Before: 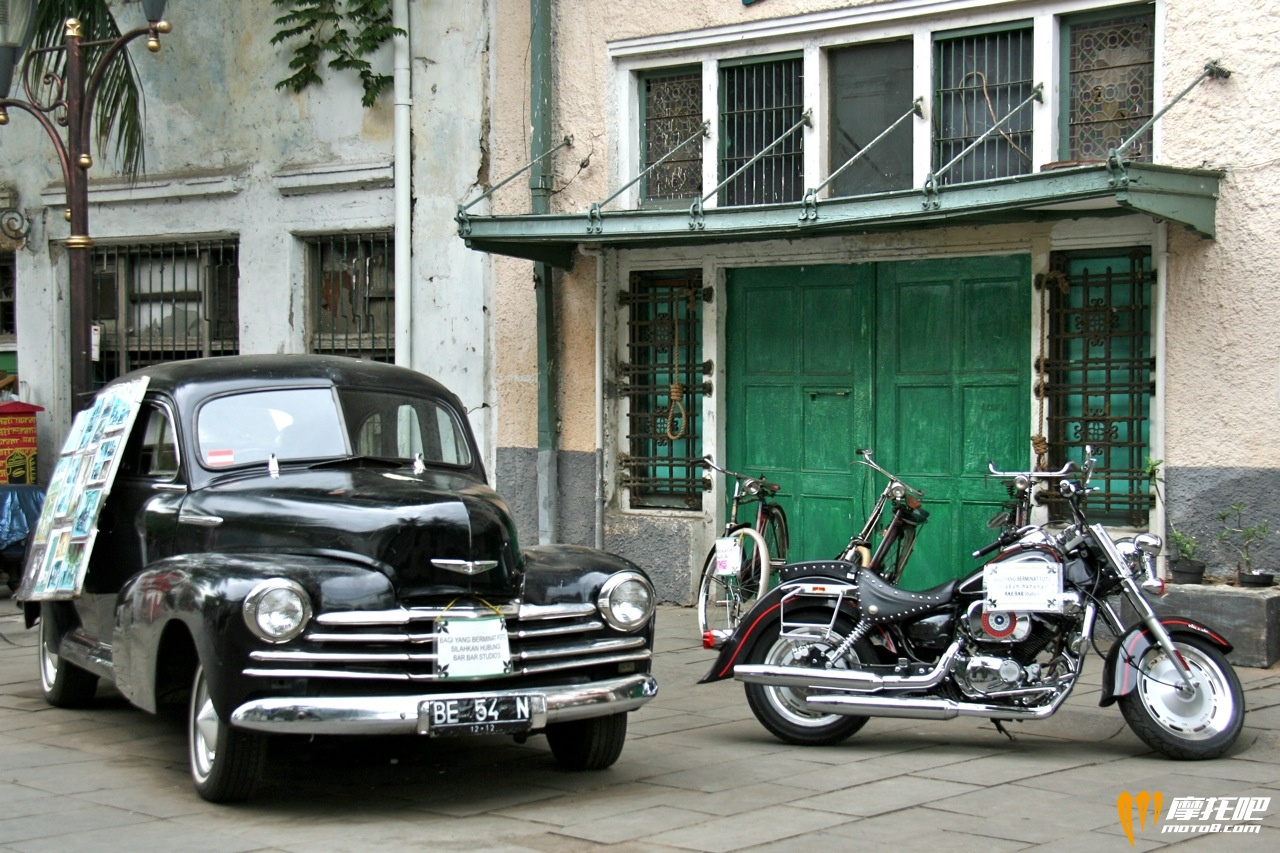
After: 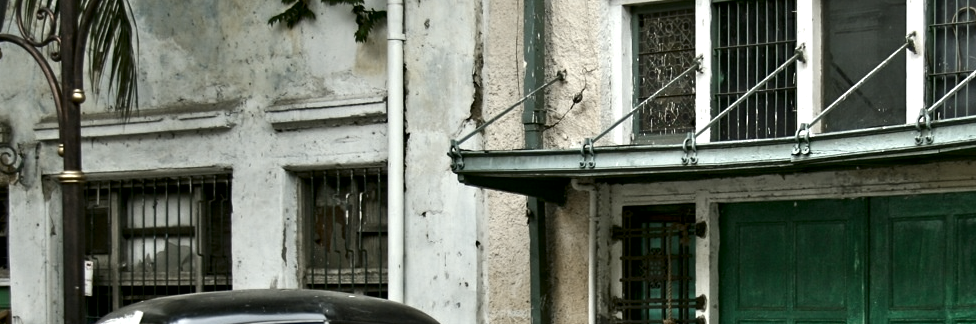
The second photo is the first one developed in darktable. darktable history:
contrast brightness saturation: contrast 0.07, brightness -0.13, saturation 0.06
tone equalizer: on, module defaults
contrast equalizer: y [[0.535, 0.543, 0.548, 0.548, 0.542, 0.532], [0.5 ×6], [0.5 ×6], [0 ×6], [0 ×6]]
tone curve: curves: ch1 [(0, 0) (0.173, 0.145) (0.467, 0.477) (0.808, 0.611) (1, 1)]; ch2 [(0, 0) (0.255, 0.314) (0.498, 0.509) (0.694, 0.64) (1, 1)], color space Lab, independent channels, preserve colors none
crop: left 0.579%, top 7.627%, right 23.167%, bottom 54.275%
